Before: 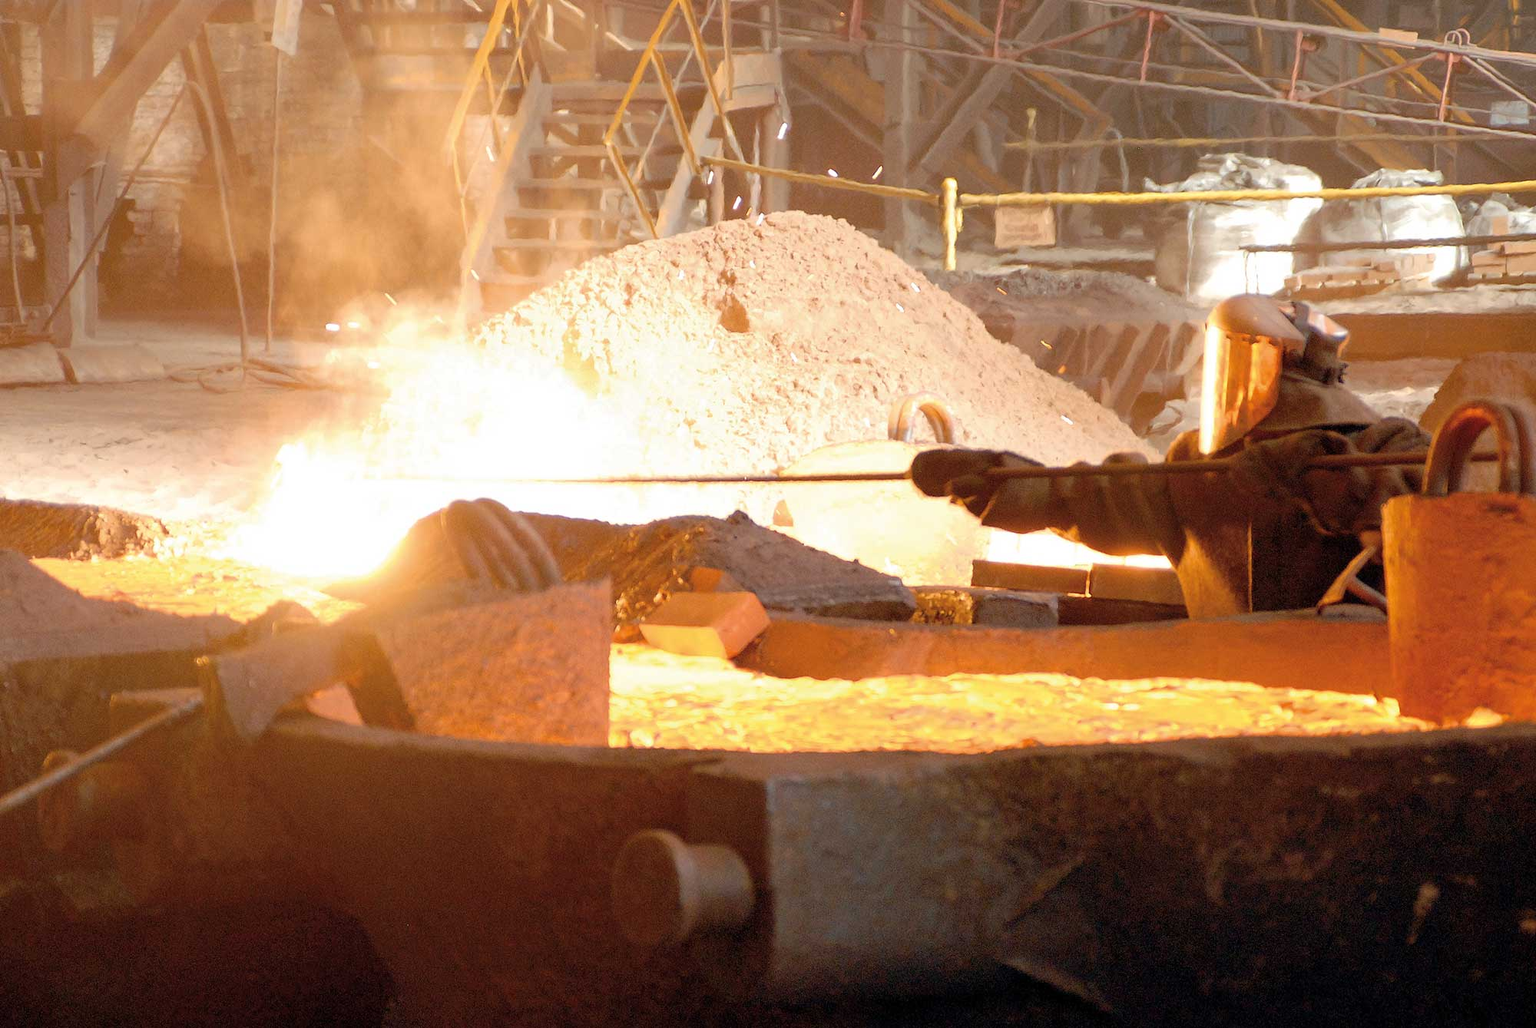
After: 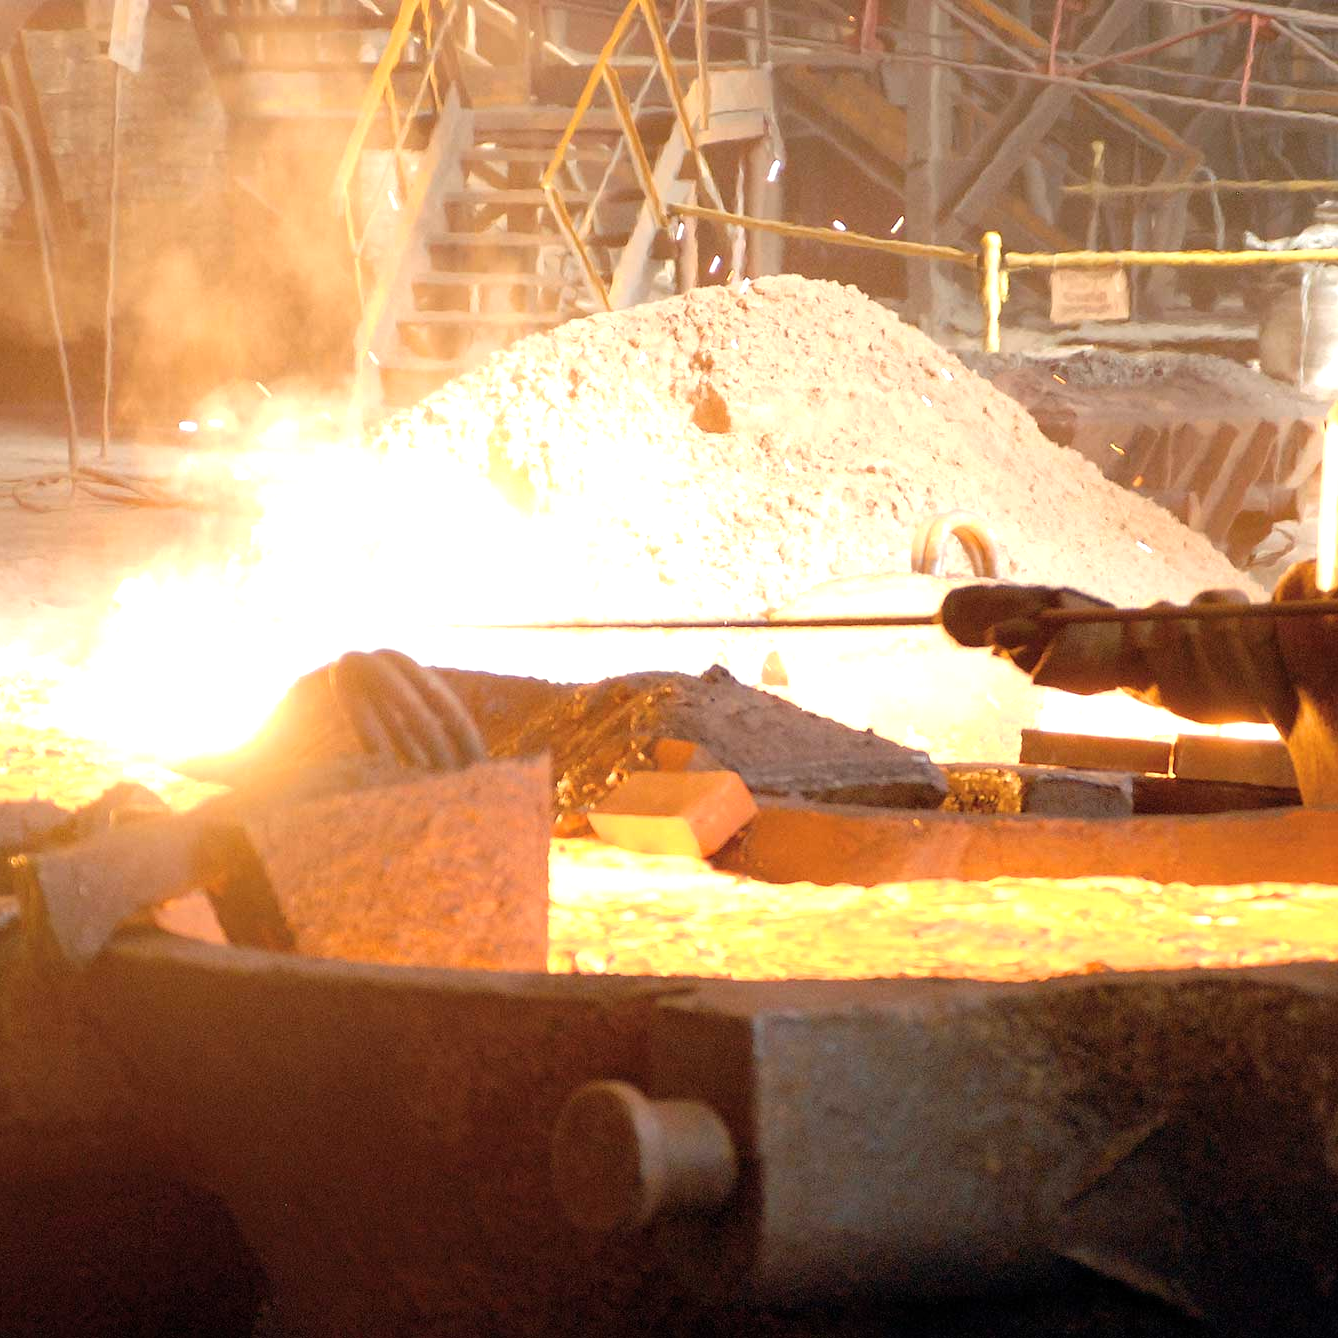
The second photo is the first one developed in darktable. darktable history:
tone equalizer: -8 EV -0.385 EV, -7 EV -0.364 EV, -6 EV -0.311 EV, -5 EV -0.214 EV, -3 EV 0.233 EV, -2 EV 0.32 EV, -1 EV 0.389 EV, +0 EV 0.447 EV
crop and rotate: left 12.267%, right 20.791%
